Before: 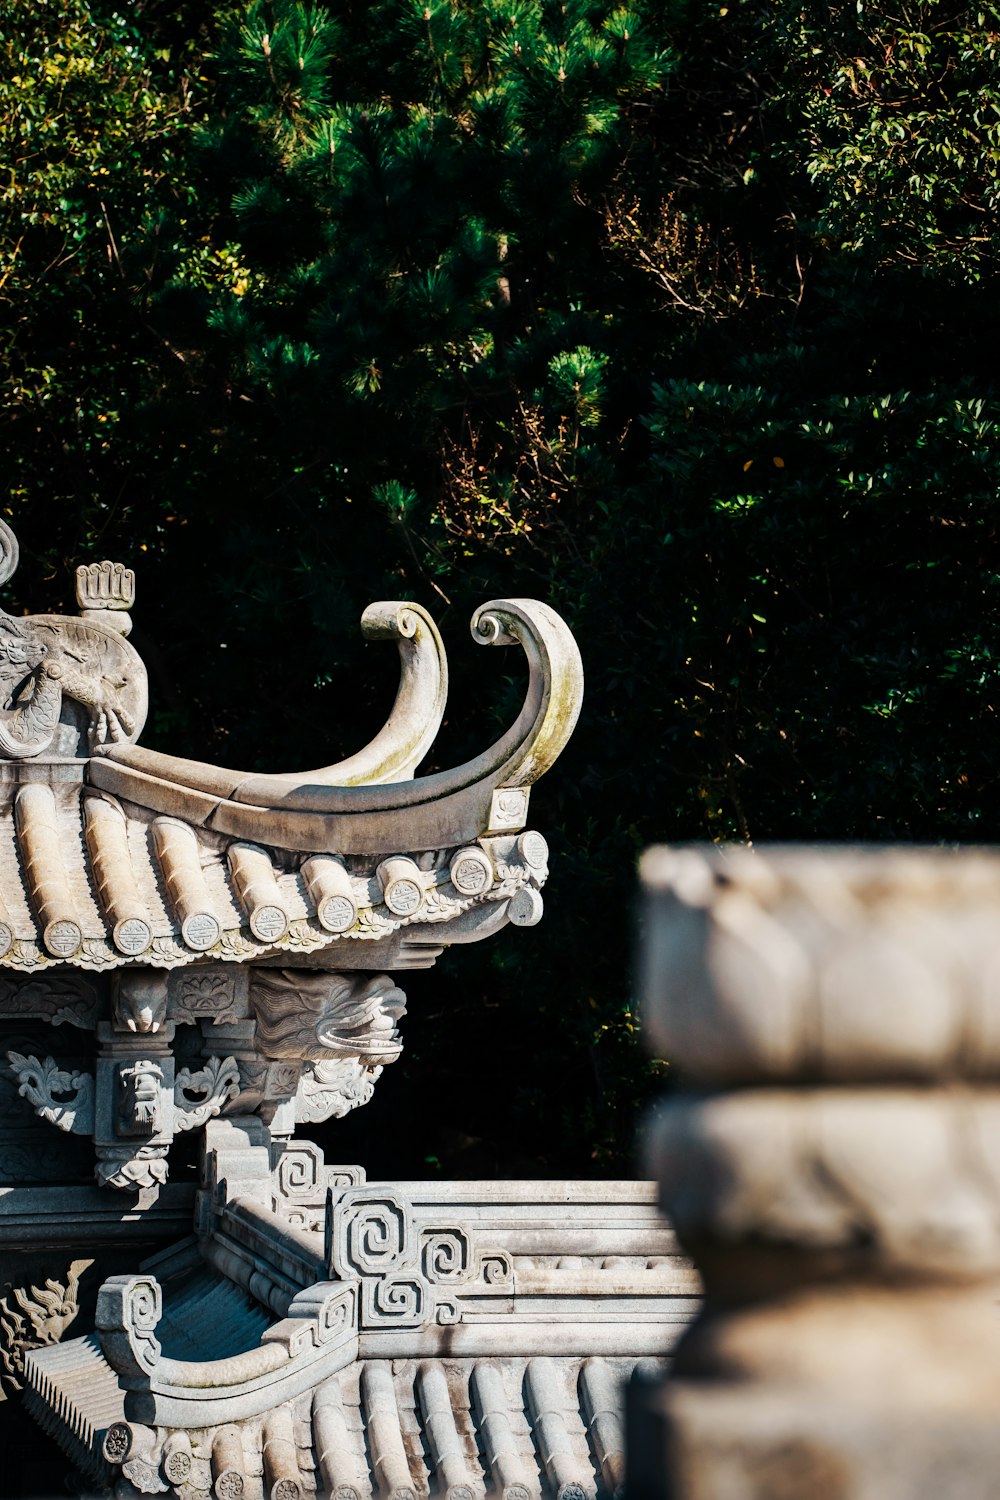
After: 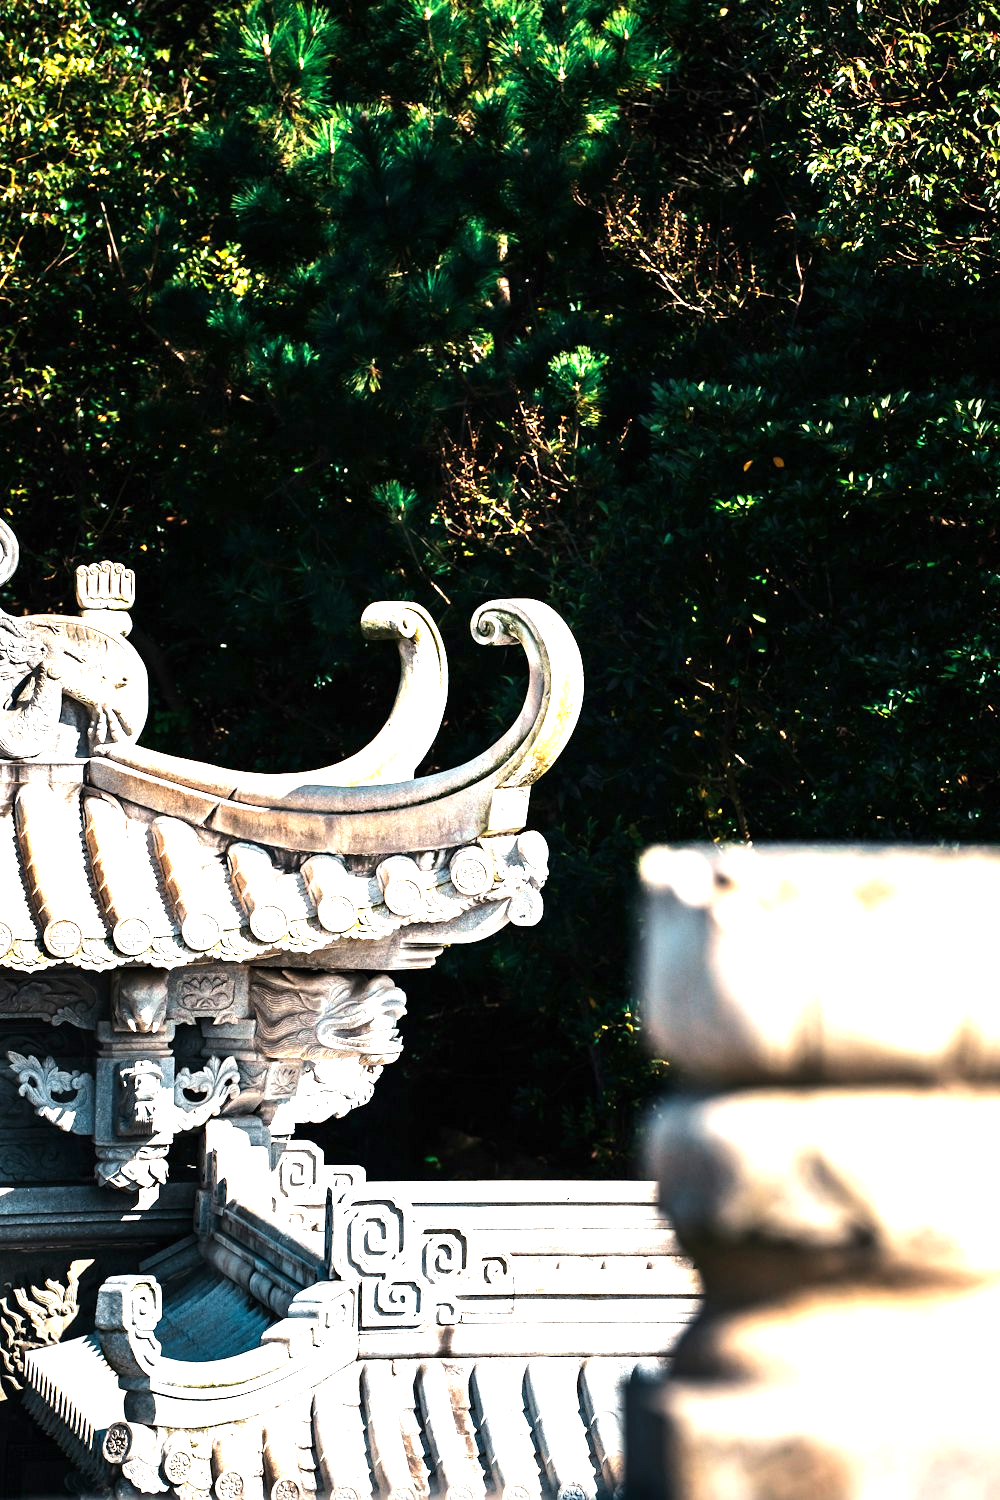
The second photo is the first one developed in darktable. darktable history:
exposure: black level correction 0, exposure 1.45 EV, compensate exposure bias true, compensate highlight preservation false
tone equalizer: -8 EV -0.417 EV, -7 EV -0.389 EV, -6 EV -0.333 EV, -5 EV -0.222 EV, -3 EV 0.222 EV, -2 EV 0.333 EV, -1 EV 0.389 EV, +0 EV 0.417 EV, edges refinement/feathering 500, mask exposure compensation -1.57 EV, preserve details no
